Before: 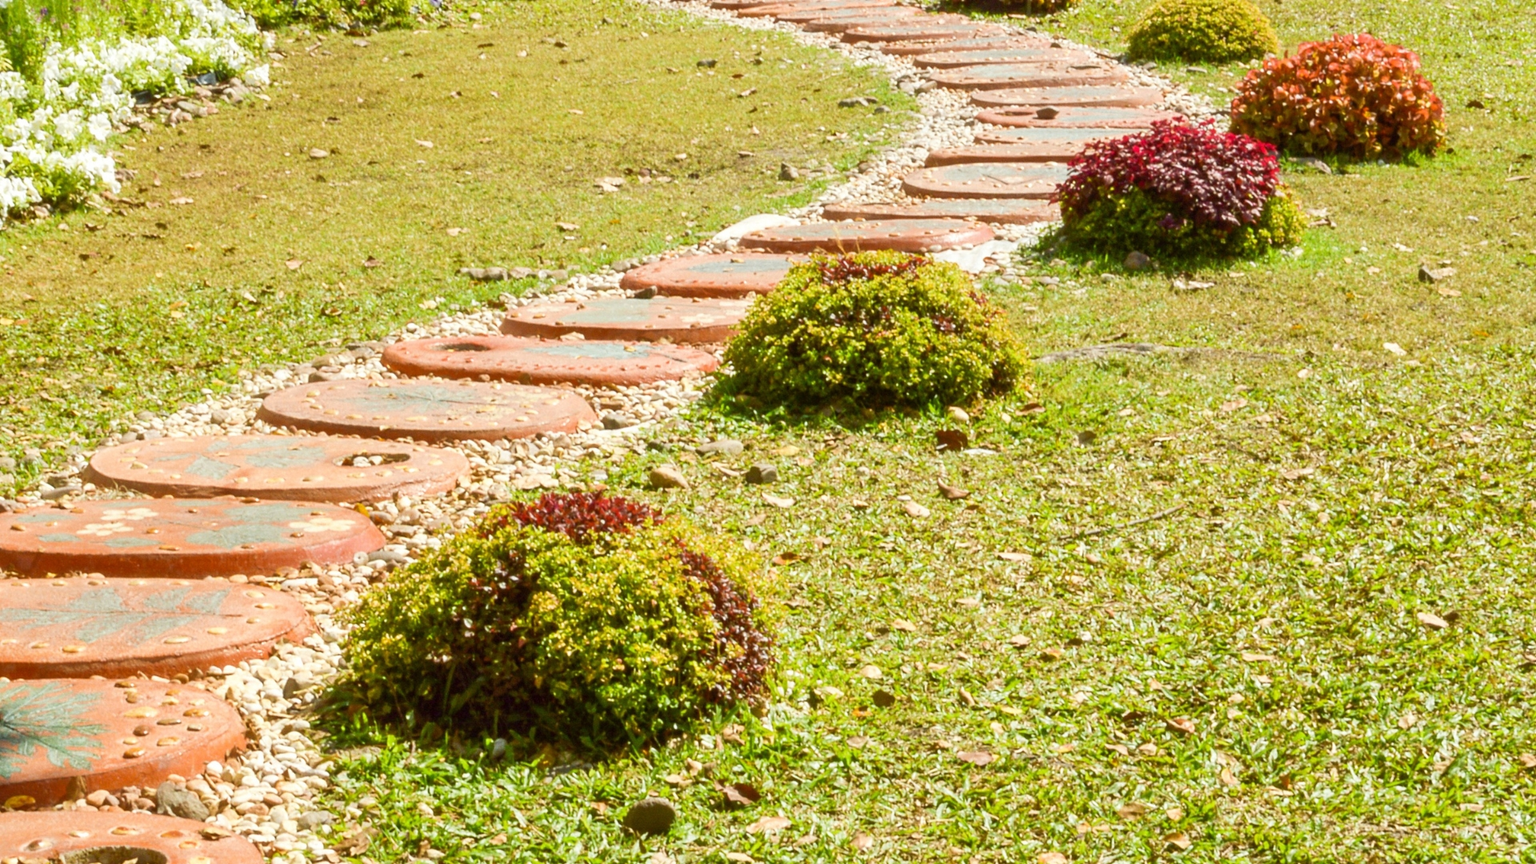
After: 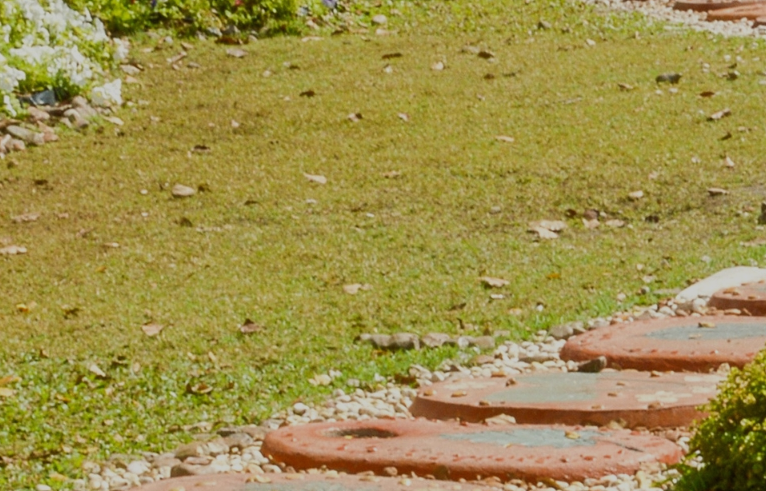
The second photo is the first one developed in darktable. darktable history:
exposure: black level correction 0, exposure -0.739 EV, compensate highlight preservation false
crop and rotate: left 11.245%, top 0.098%, right 48.834%, bottom 54.384%
